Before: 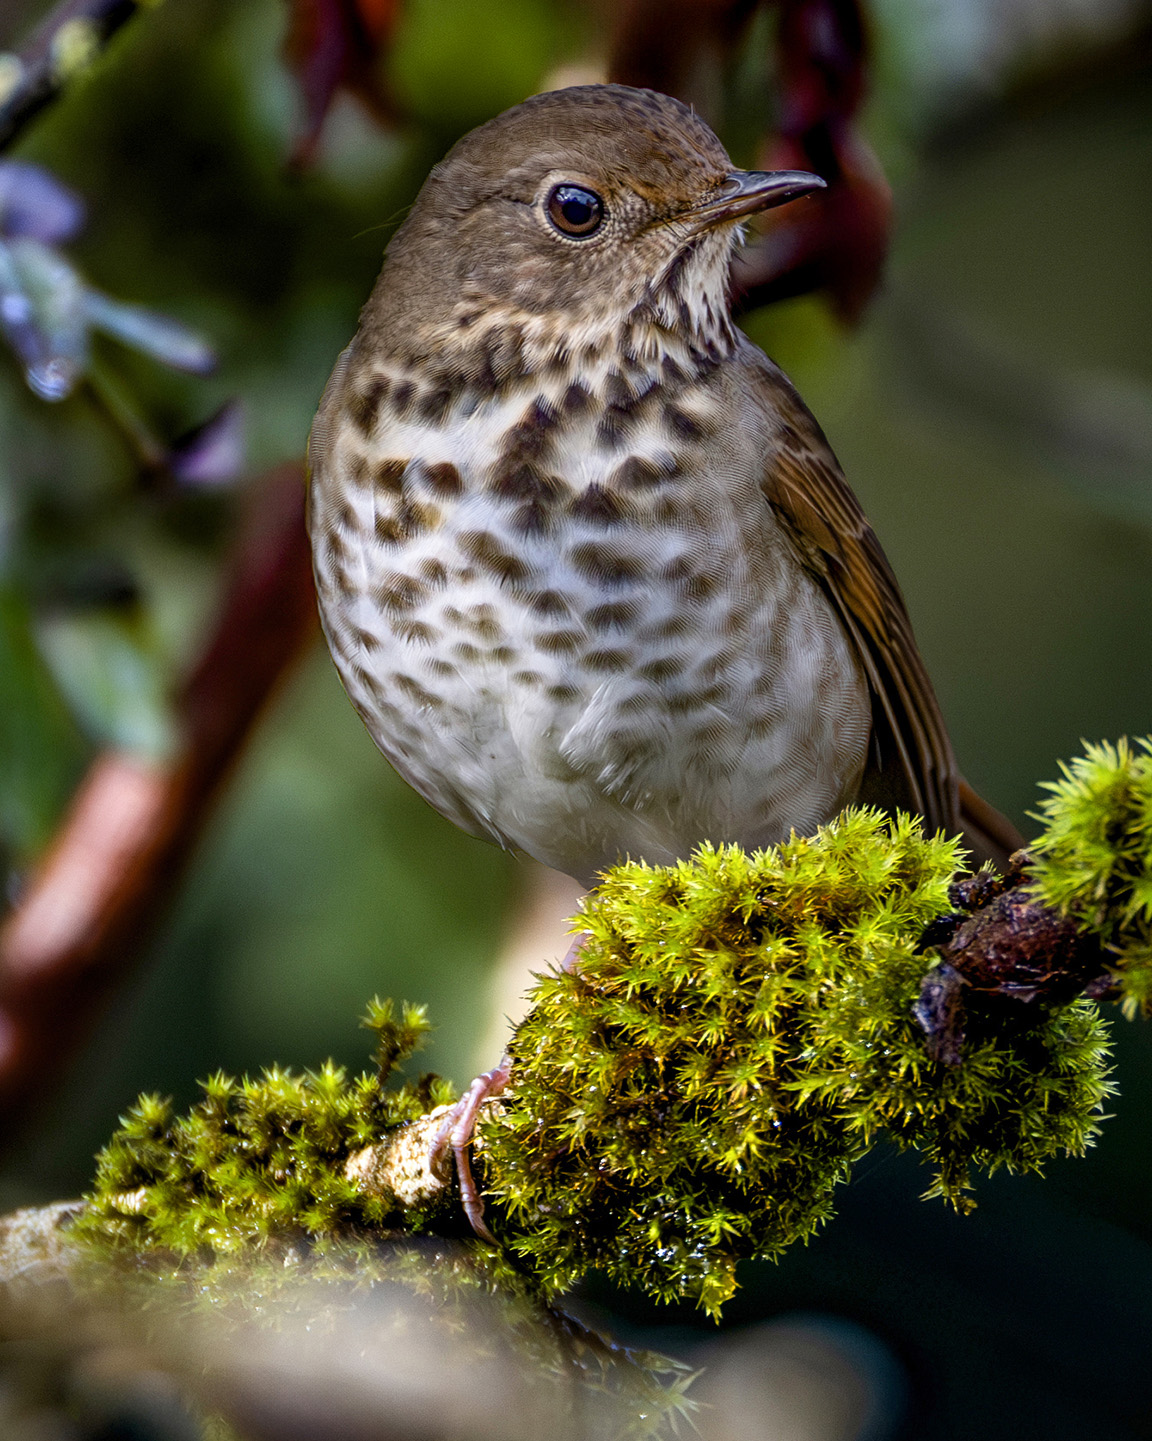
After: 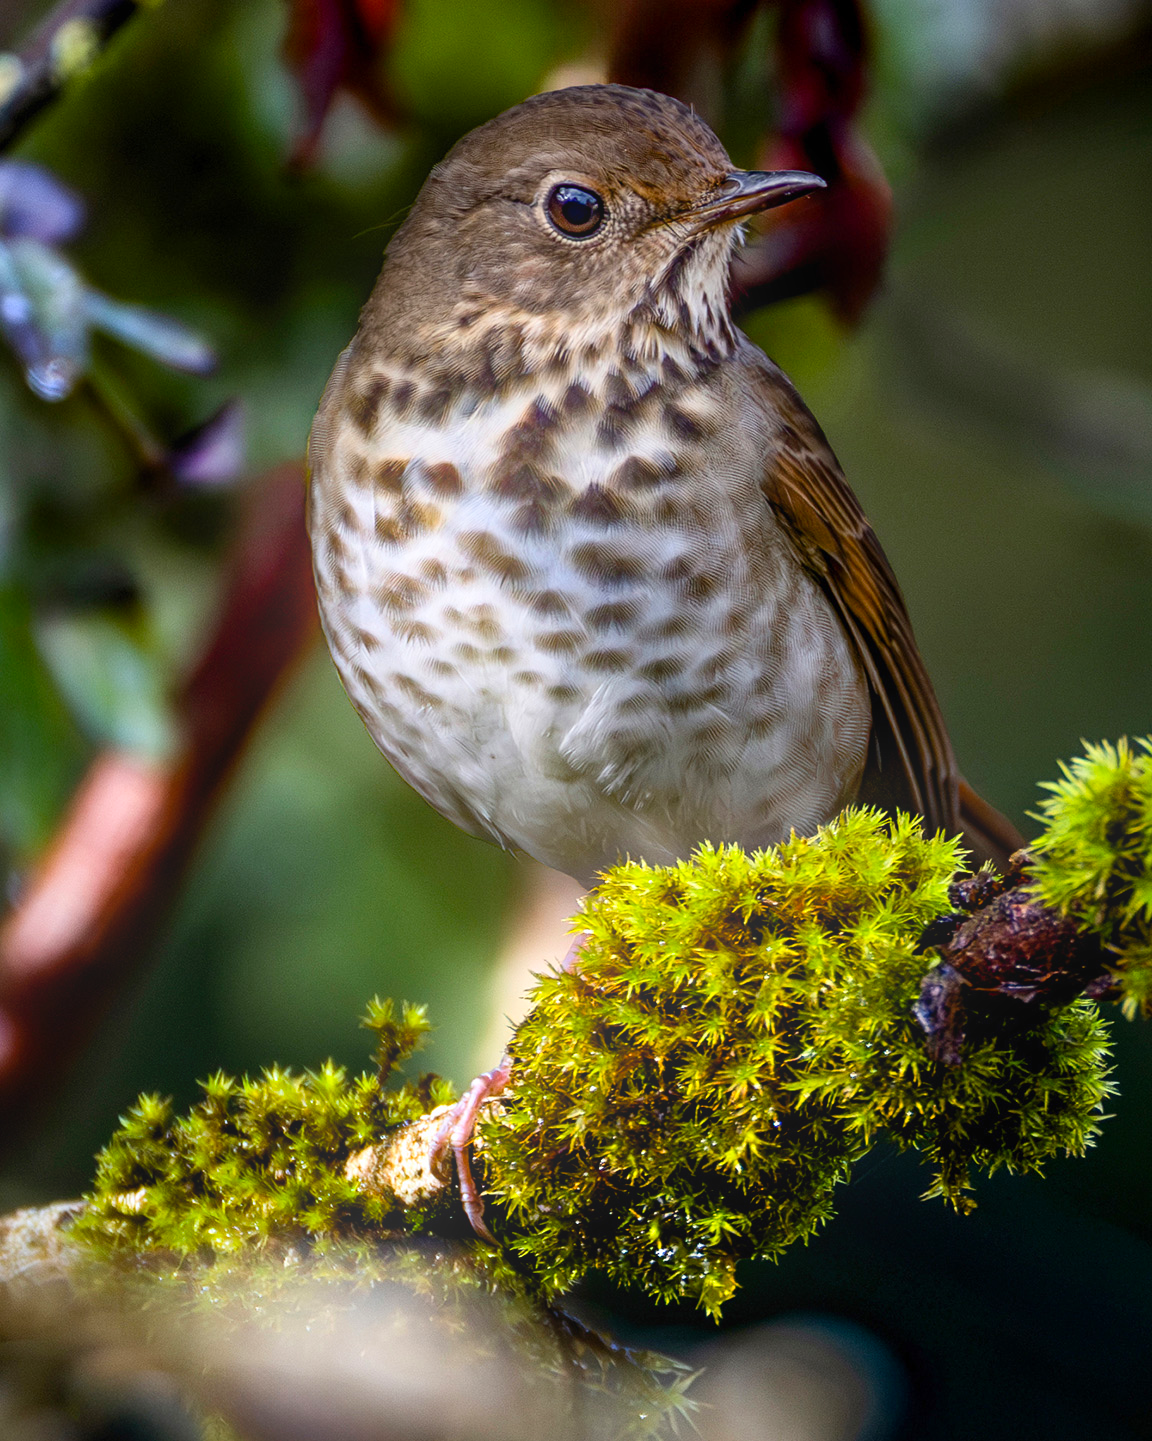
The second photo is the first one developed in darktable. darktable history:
contrast brightness saturation: contrast 0.1, brightness 0.02, saturation 0.02
bloom: on, module defaults
